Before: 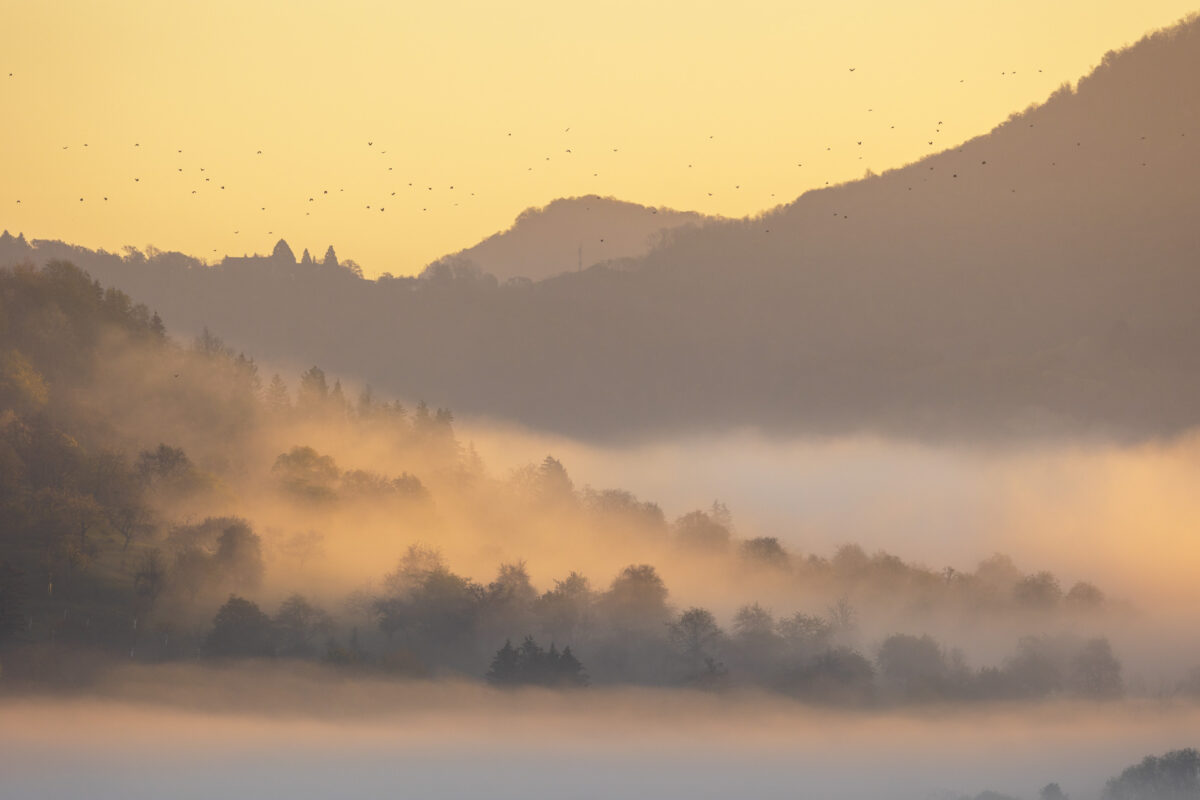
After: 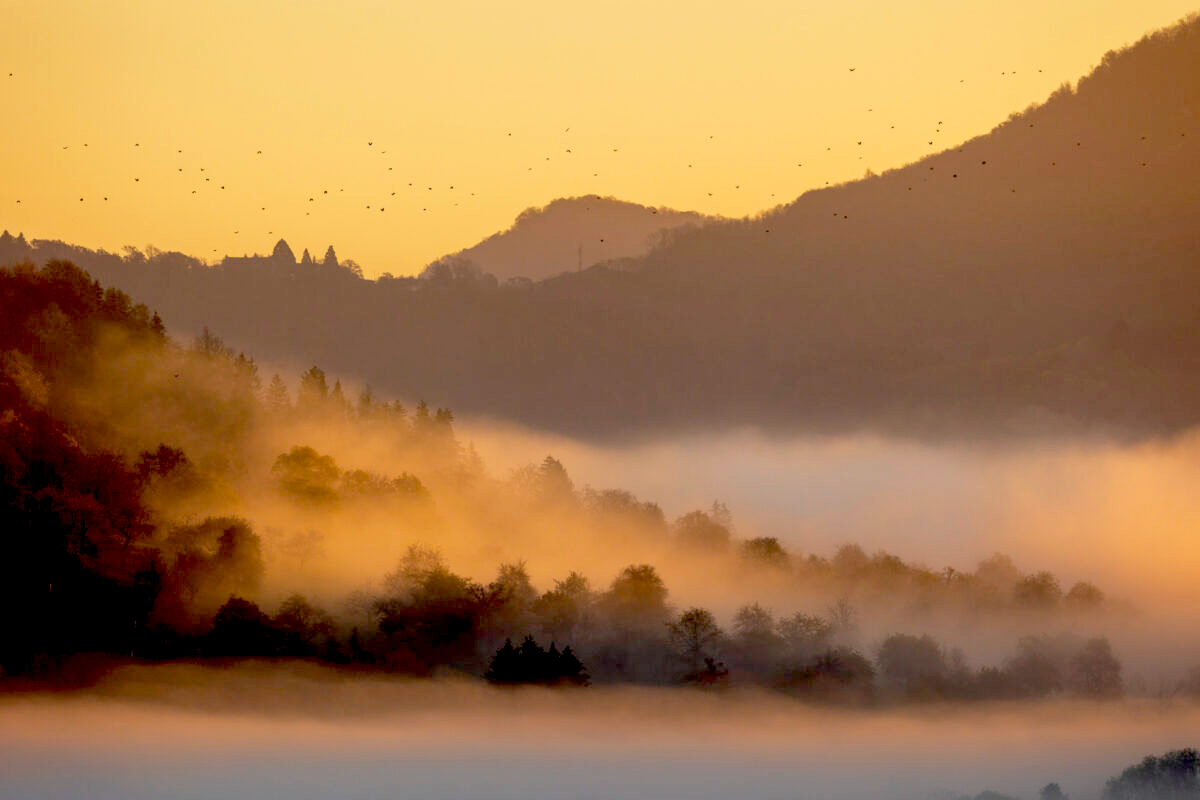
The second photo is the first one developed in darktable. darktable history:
white balance: emerald 1
exposure: black level correction 0.1, exposure -0.092 EV, compensate highlight preservation false
